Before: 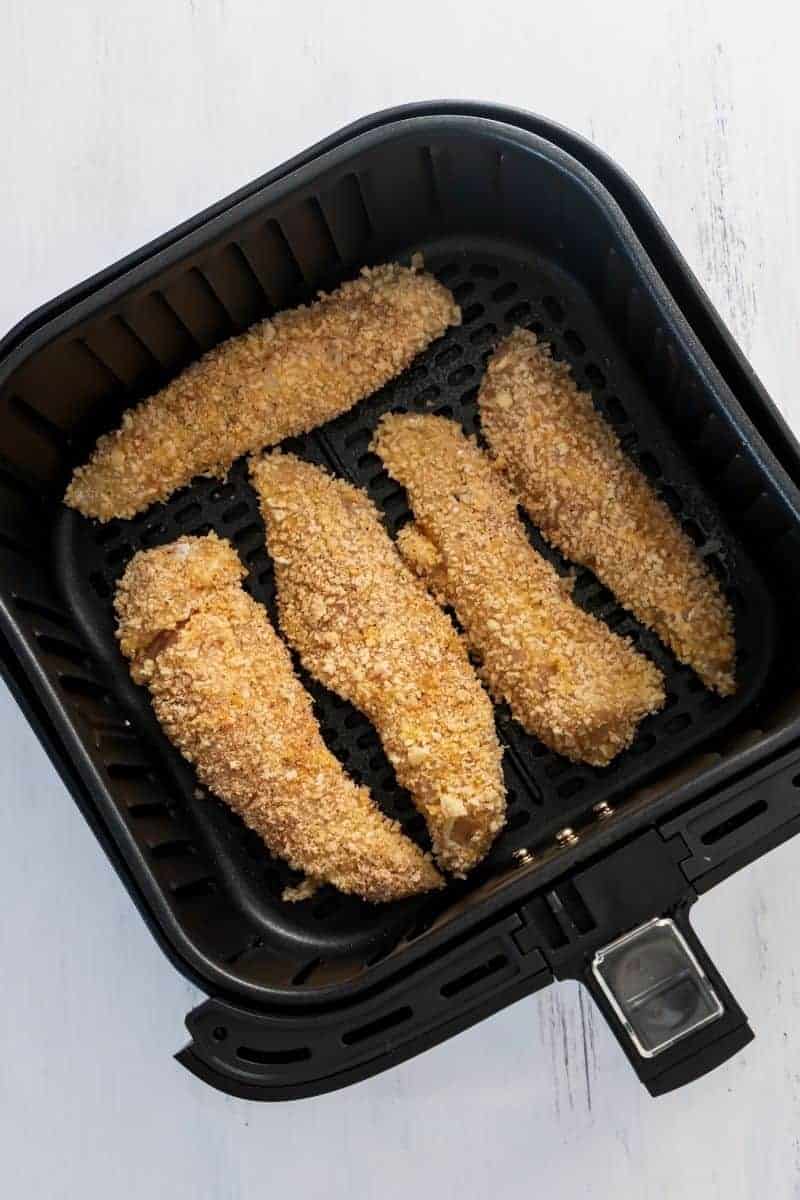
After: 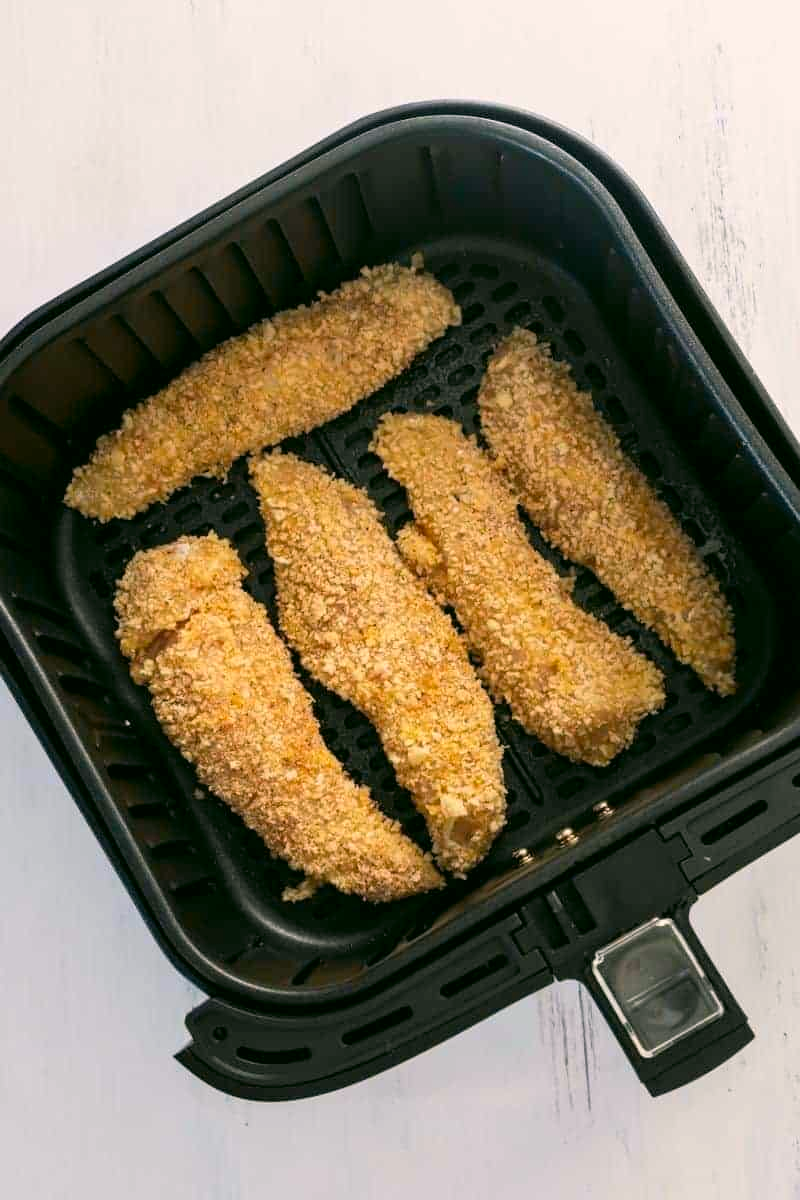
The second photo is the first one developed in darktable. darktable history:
contrast brightness saturation: contrast 0.027, brightness 0.065, saturation 0.129
color correction: highlights a* 4.12, highlights b* 4.93, shadows a* -7.92, shadows b* 4.87
